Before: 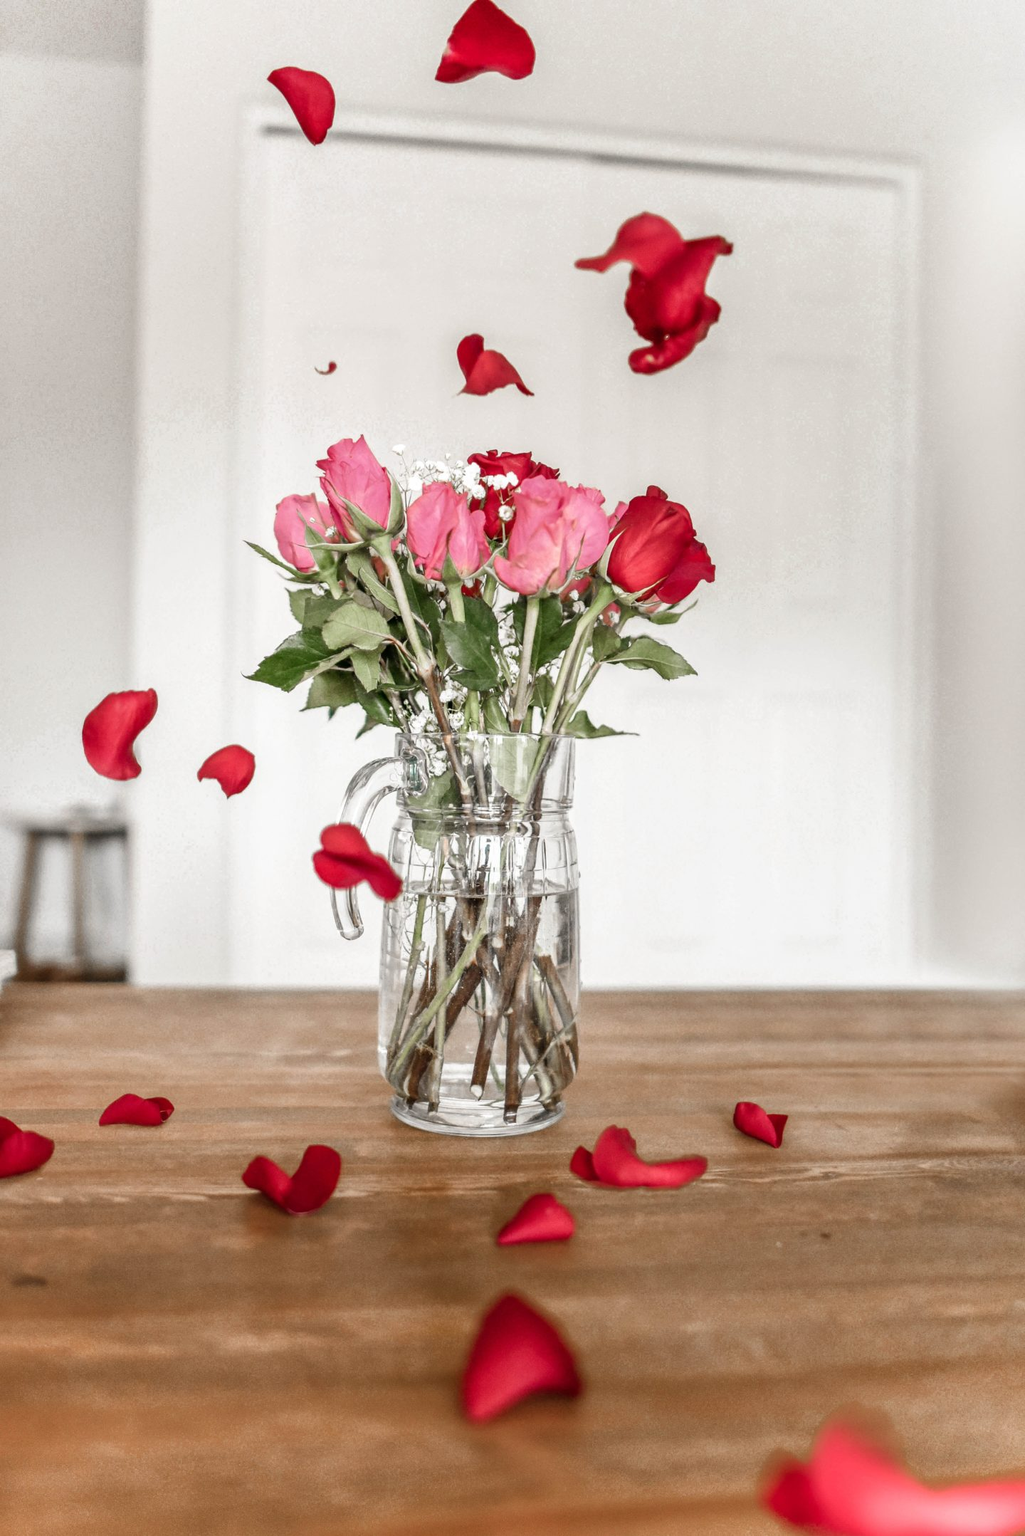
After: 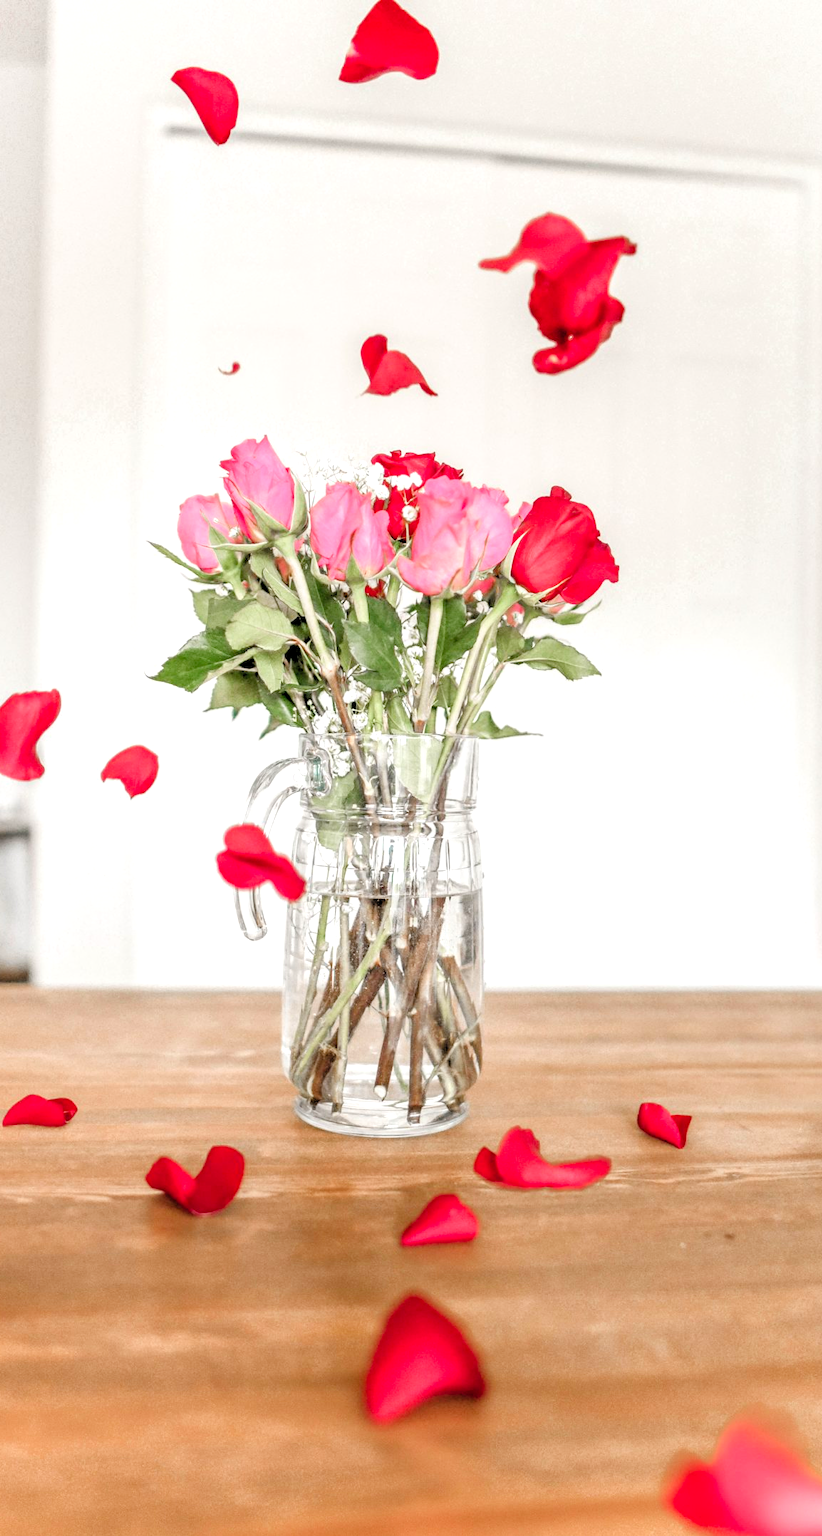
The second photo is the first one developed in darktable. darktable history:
exposure: exposure 0.3 EV, compensate highlight preservation false
levels: levels [0.093, 0.434, 0.988]
crop and rotate: left 9.5%, right 10.263%
sharpen: radius 2.901, amount 0.865, threshold 47.501
